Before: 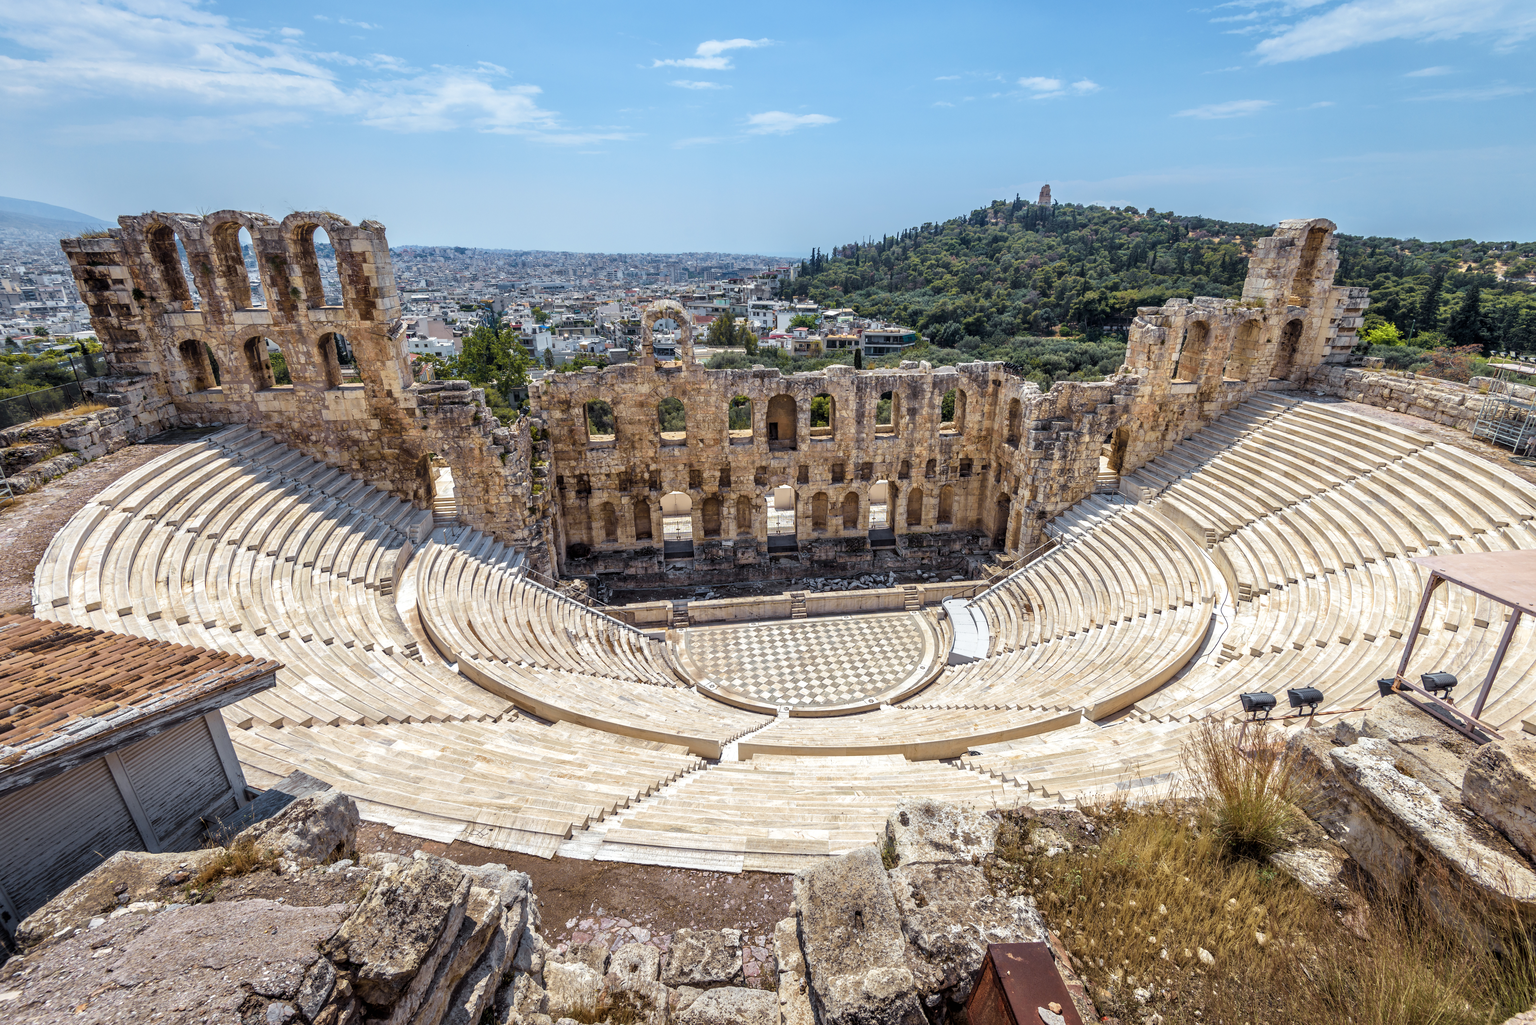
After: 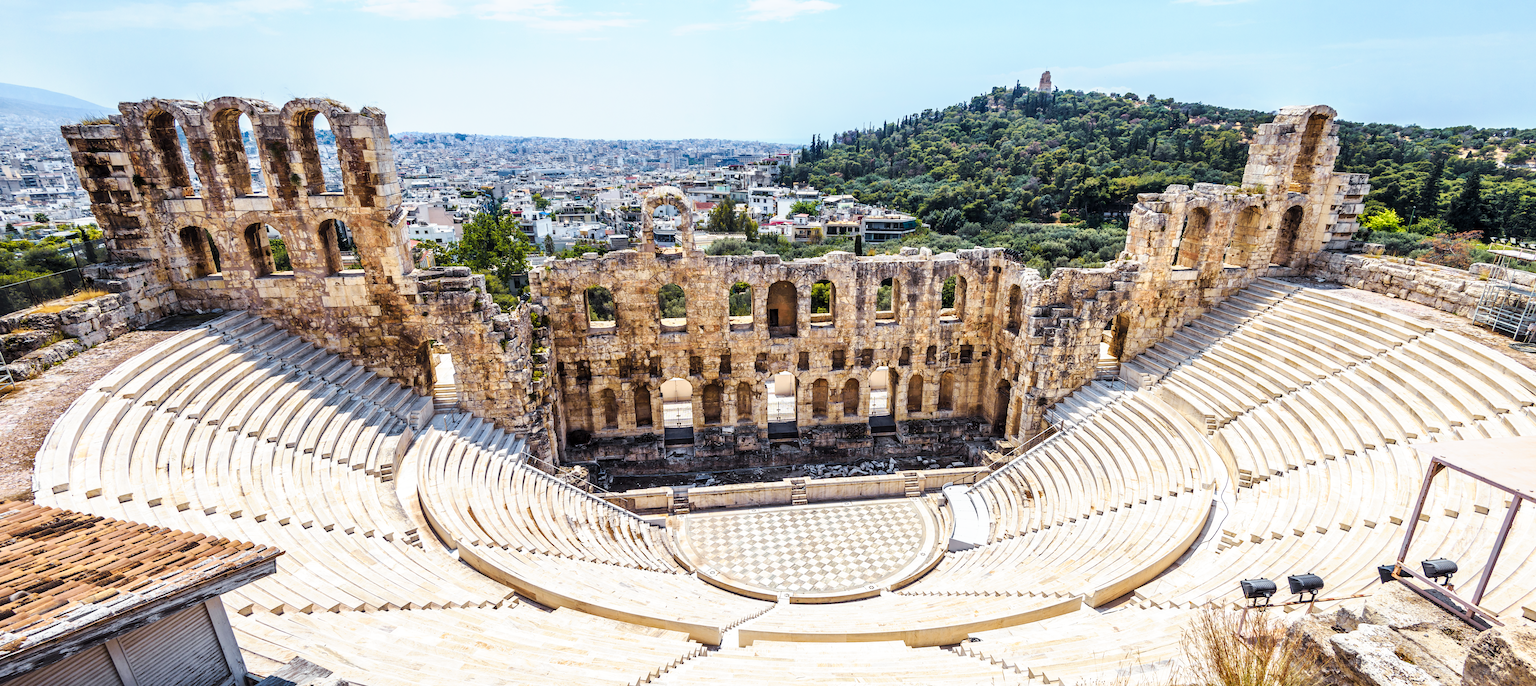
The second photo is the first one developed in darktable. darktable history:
crop: top 11.137%, bottom 21.728%
tone curve: curves: ch0 [(0, 0) (0.003, 0.003) (0.011, 0.009) (0.025, 0.022) (0.044, 0.037) (0.069, 0.051) (0.1, 0.079) (0.136, 0.114) (0.177, 0.152) (0.224, 0.212) (0.277, 0.281) (0.335, 0.358) (0.399, 0.459) (0.468, 0.573) (0.543, 0.684) (0.623, 0.779) (0.709, 0.866) (0.801, 0.949) (0.898, 0.98) (1, 1)], preserve colors none
